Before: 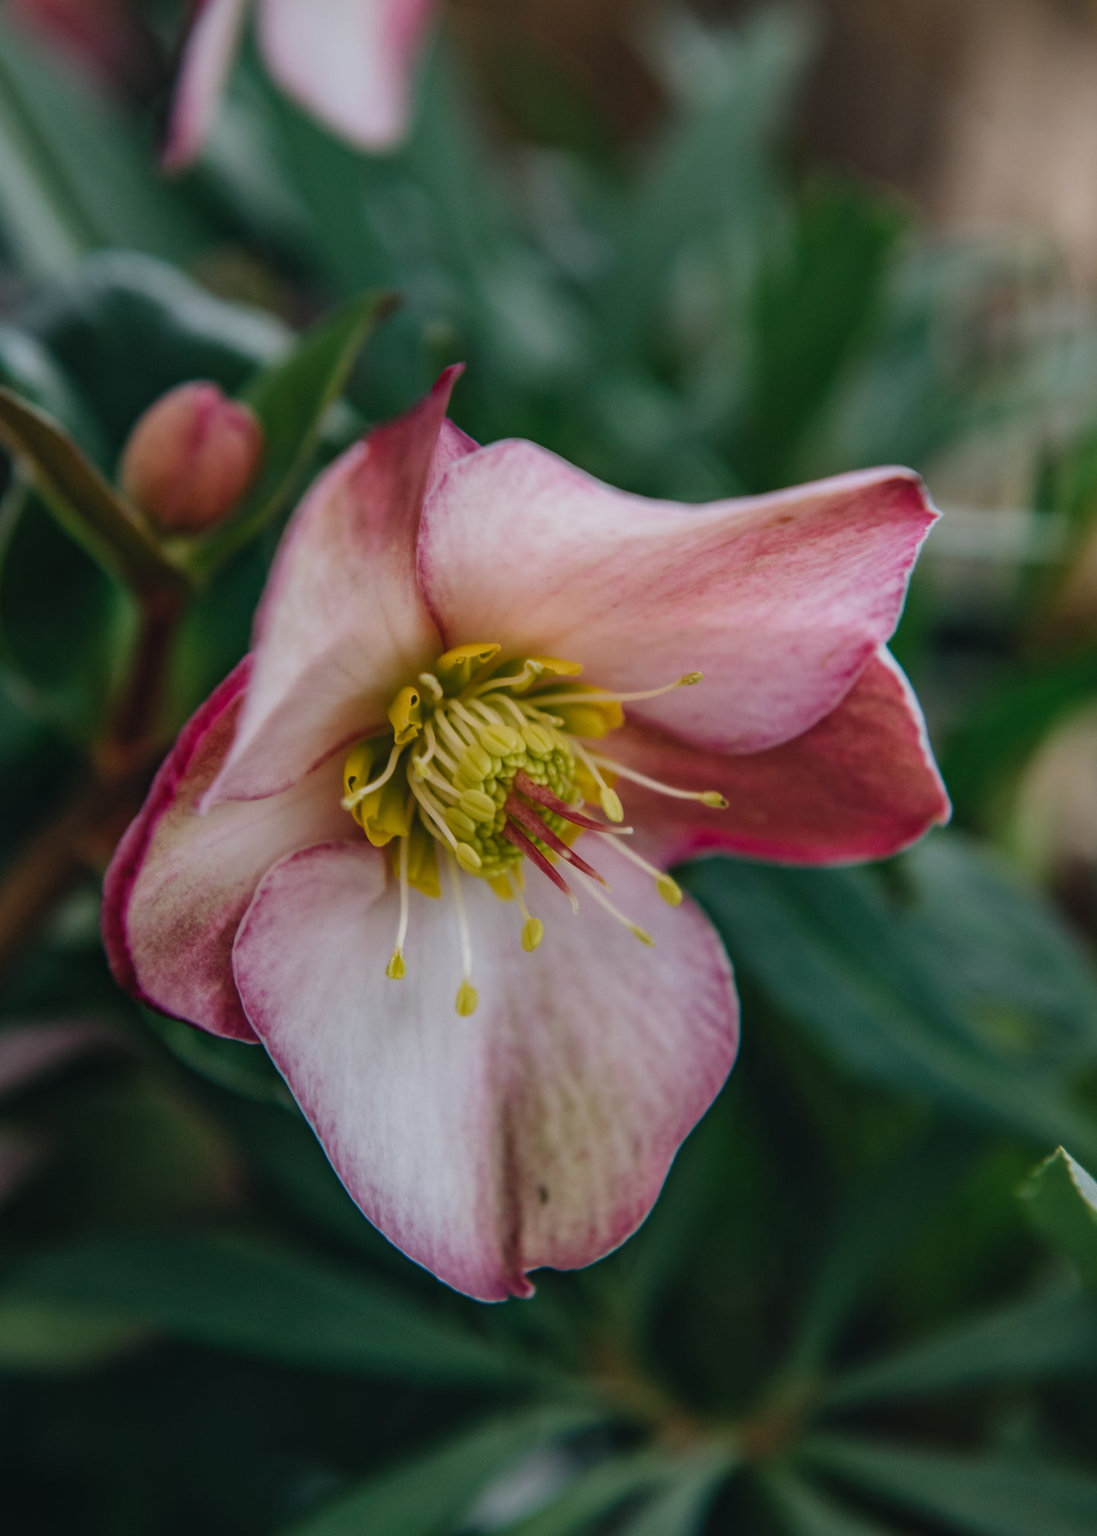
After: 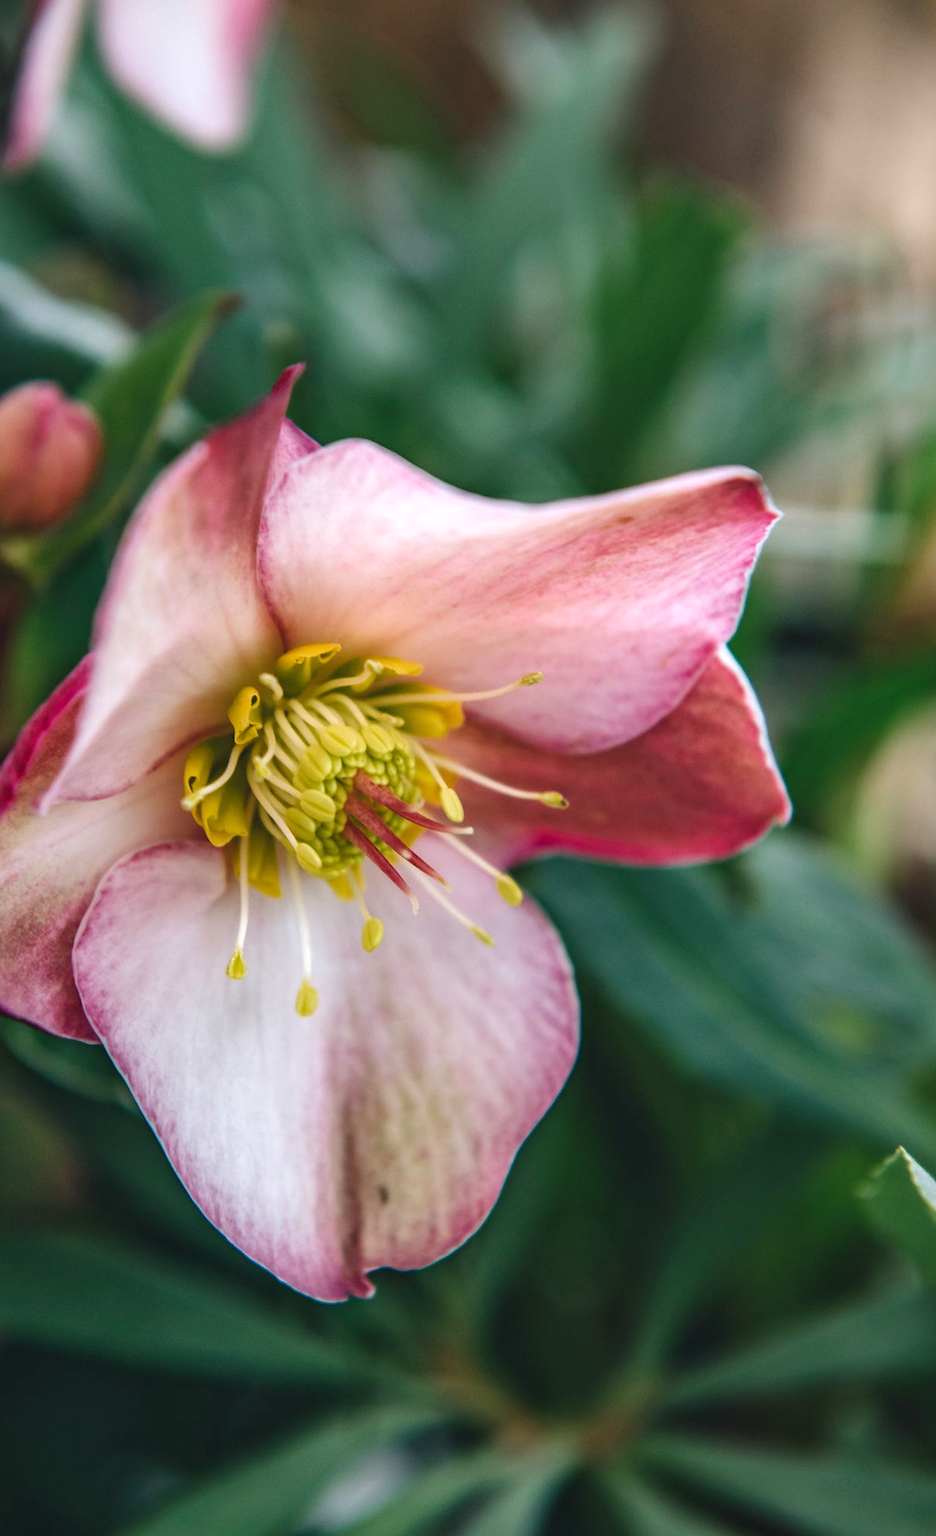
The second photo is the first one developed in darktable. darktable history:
exposure: exposure 0.77 EV, compensate highlight preservation false
crop and rotate: left 14.584%
